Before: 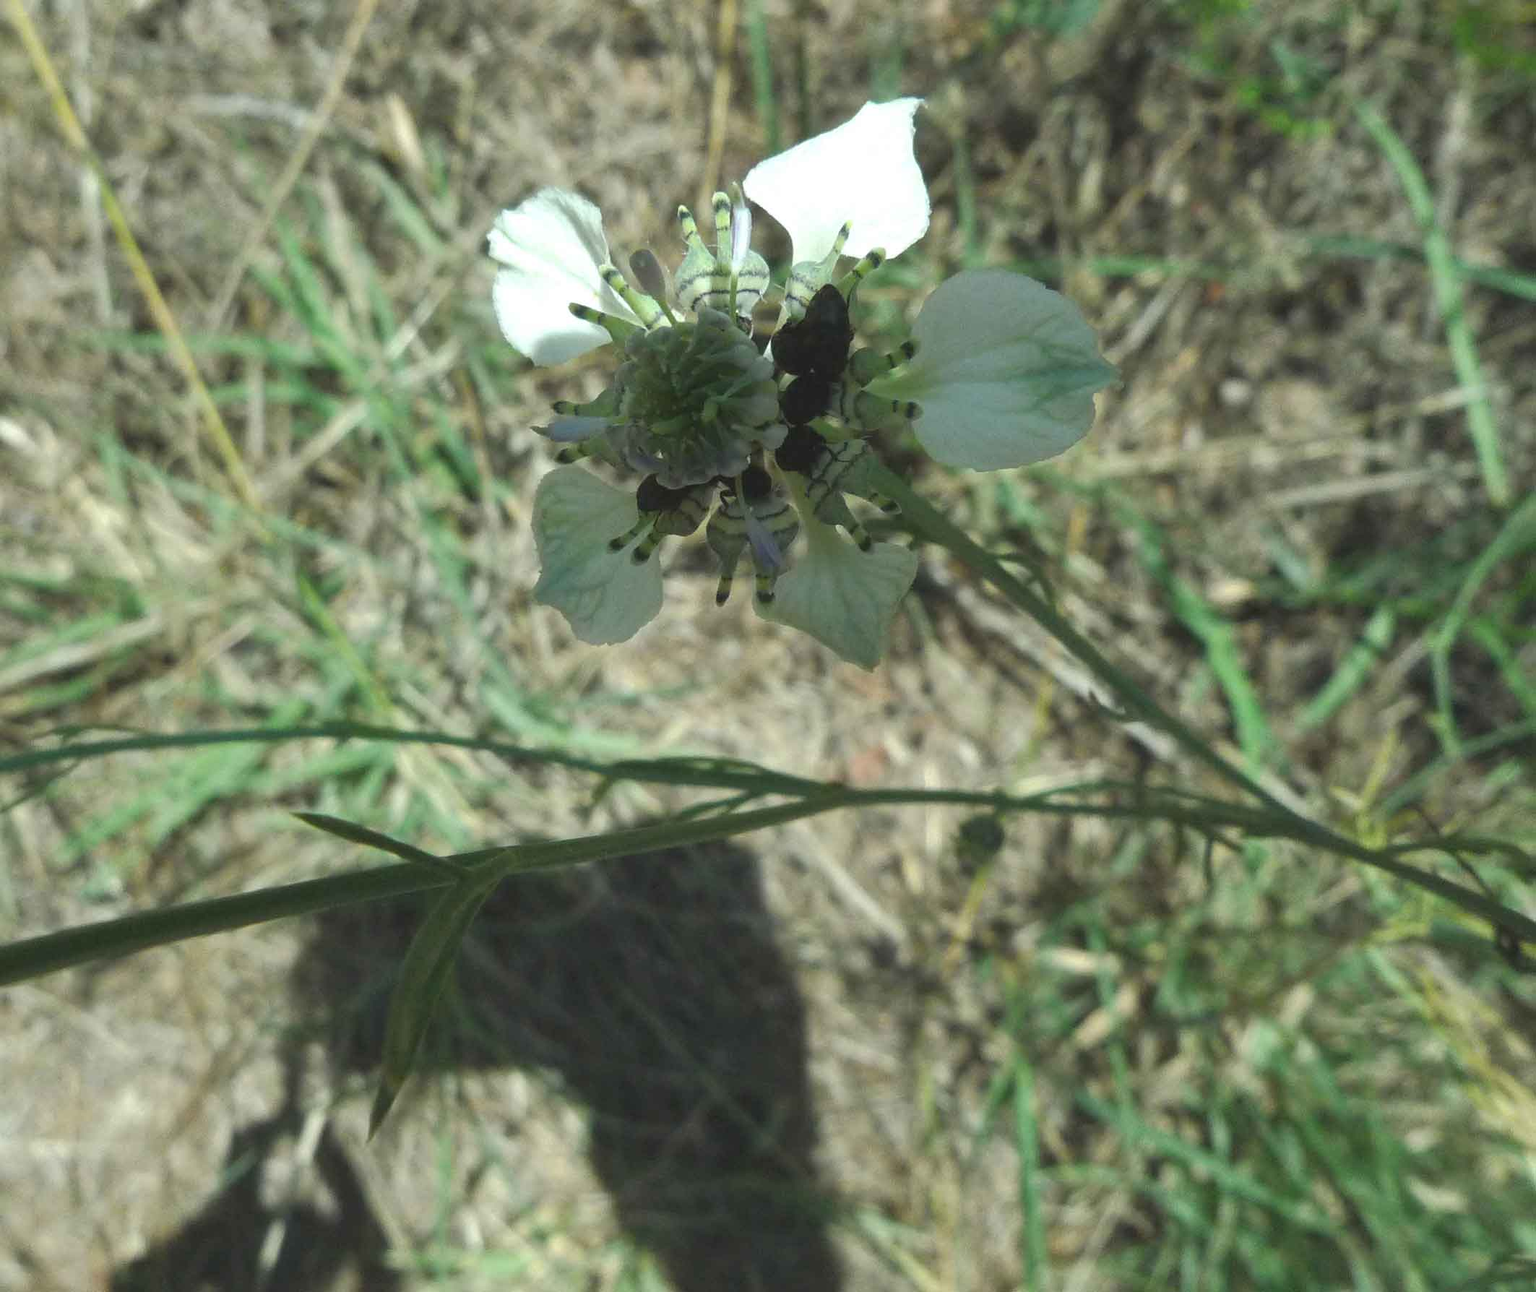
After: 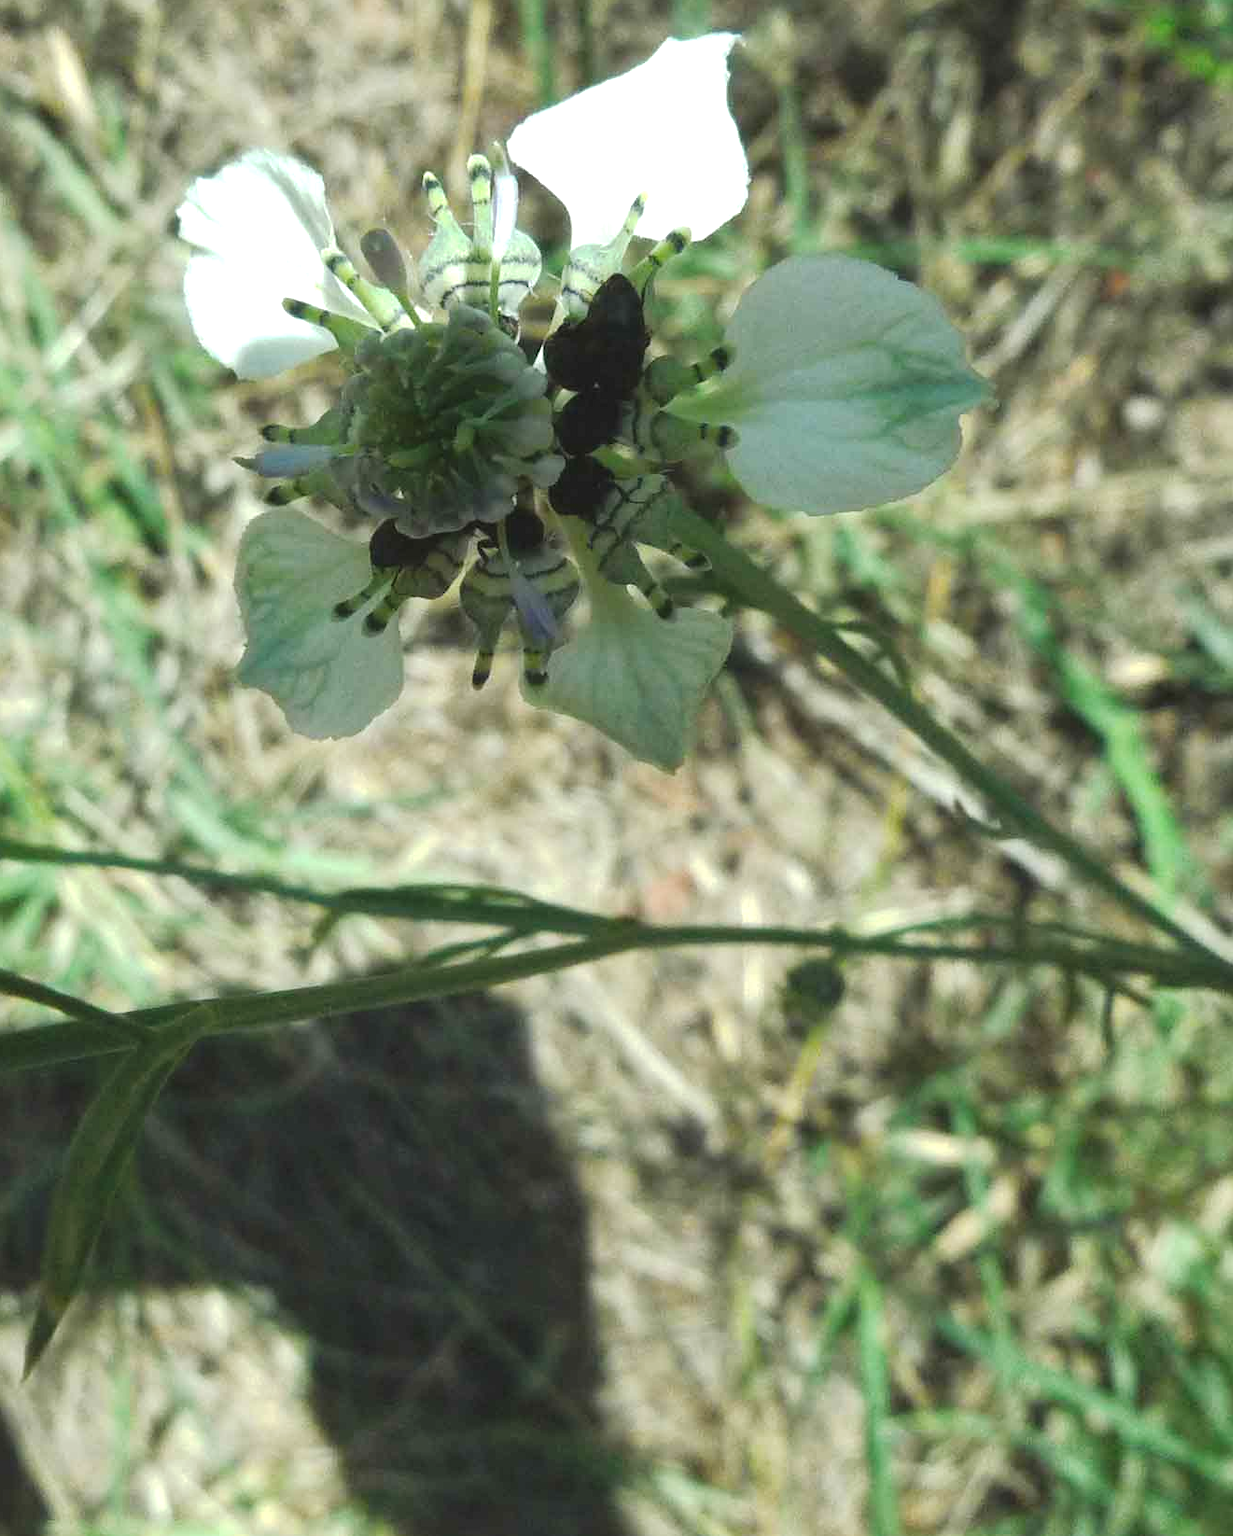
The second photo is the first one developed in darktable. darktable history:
exposure: exposure 0.471 EV, compensate exposure bias true, compensate highlight preservation false
tone curve: curves: ch0 [(0, 0) (0.003, 0.002) (0.011, 0.009) (0.025, 0.019) (0.044, 0.031) (0.069, 0.044) (0.1, 0.061) (0.136, 0.087) (0.177, 0.127) (0.224, 0.172) (0.277, 0.226) (0.335, 0.295) (0.399, 0.367) (0.468, 0.445) (0.543, 0.536) (0.623, 0.626) (0.709, 0.717) (0.801, 0.806) (0.898, 0.889) (1, 1)], preserve colors none
crop and rotate: left 22.821%, top 5.634%, right 14.988%, bottom 2.284%
